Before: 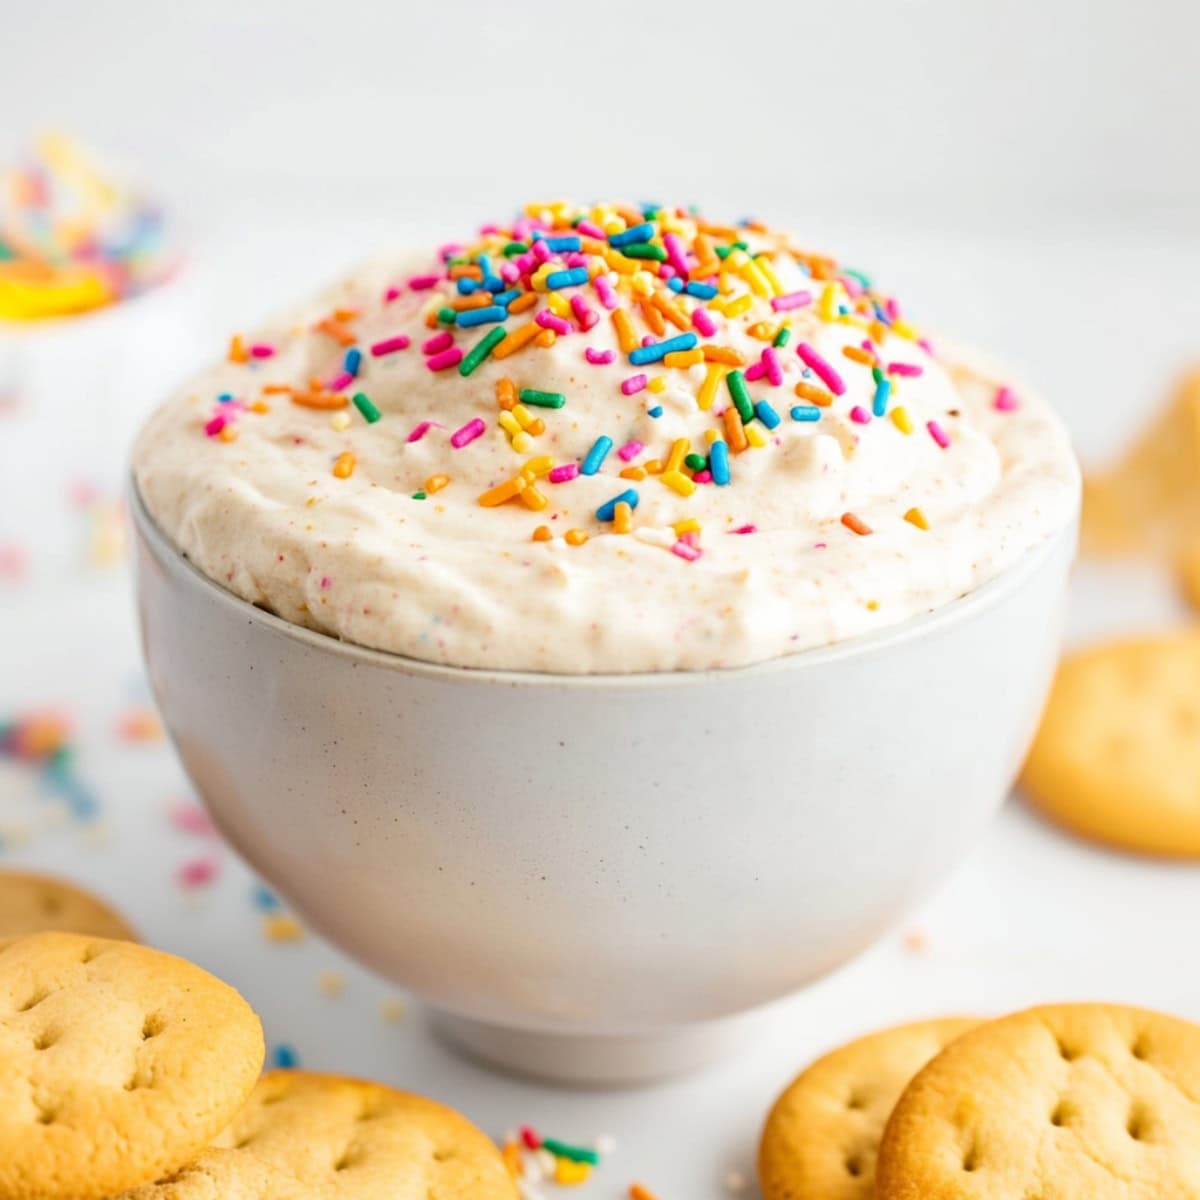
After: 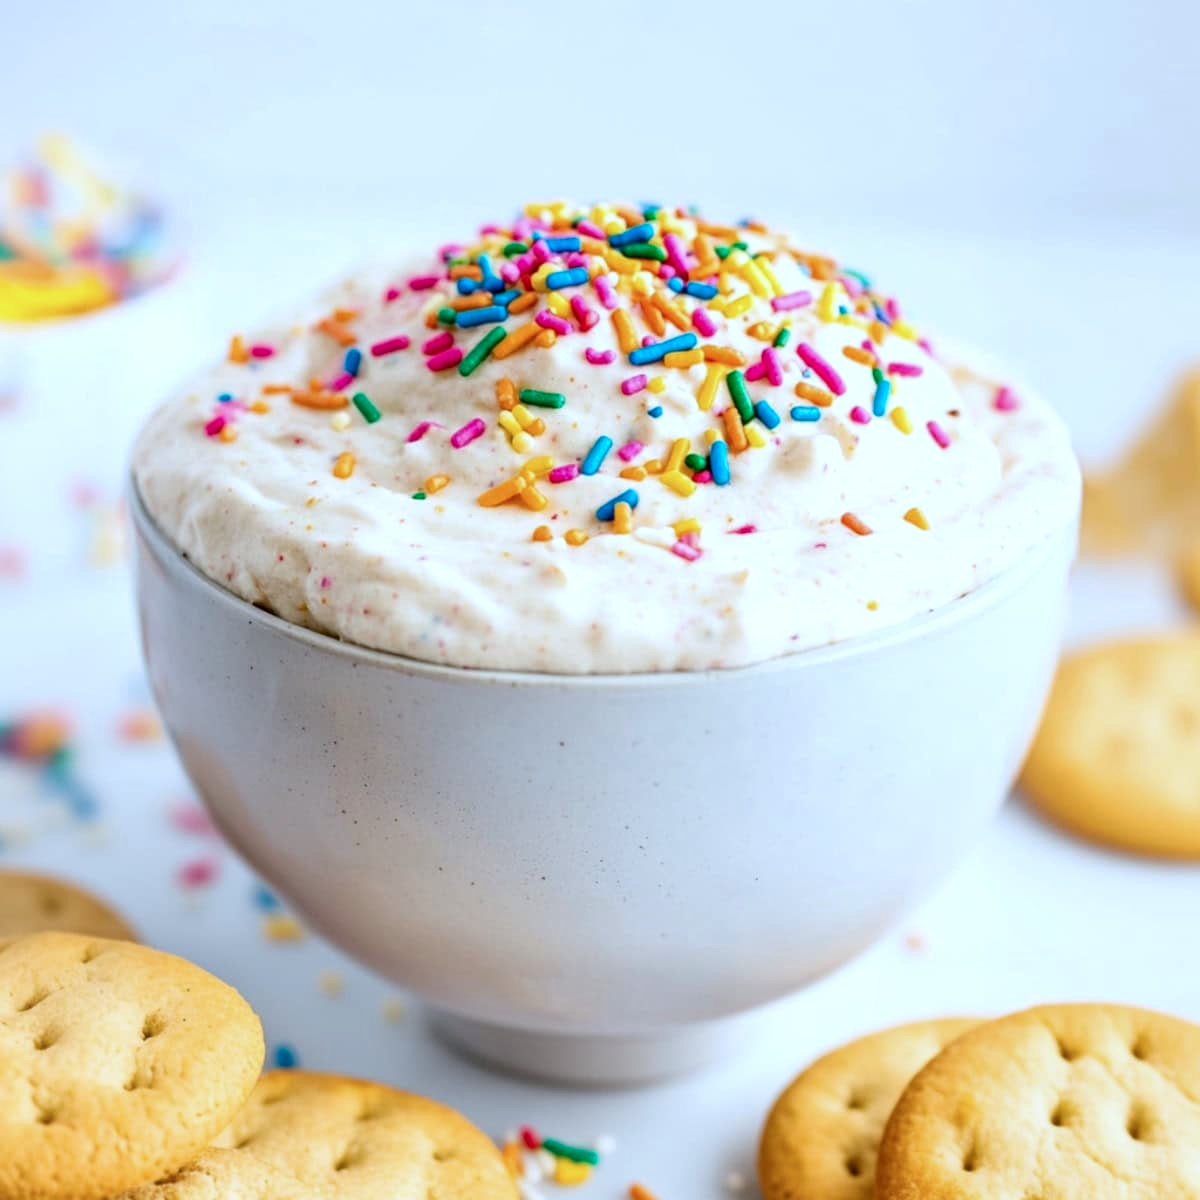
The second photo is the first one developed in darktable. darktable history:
local contrast: highlights 88%, shadows 81%
color calibration: illuminant as shot in camera, x 0.378, y 0.381, temperature 4092.42 K
